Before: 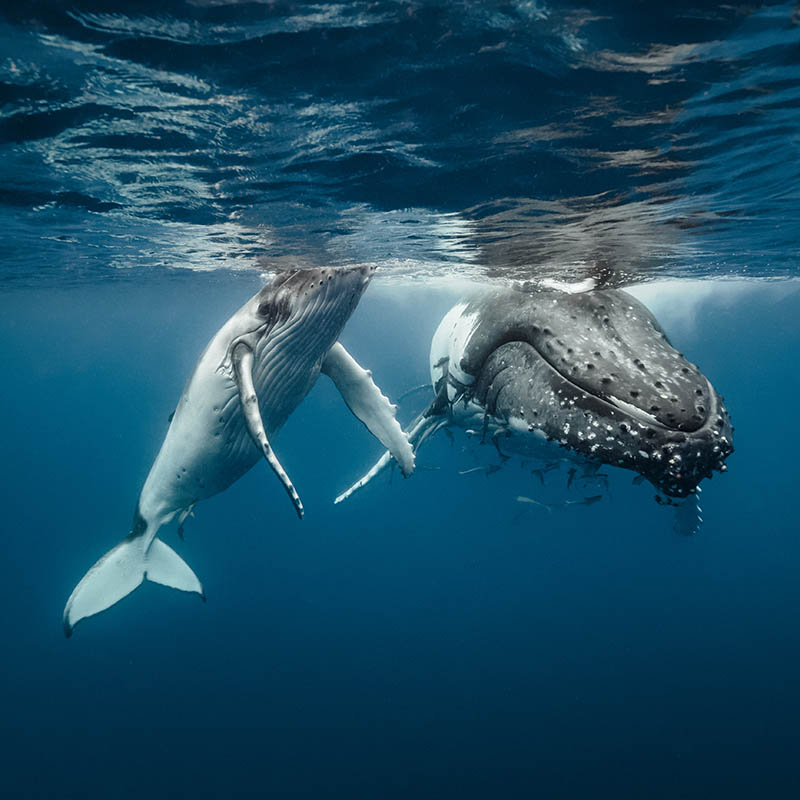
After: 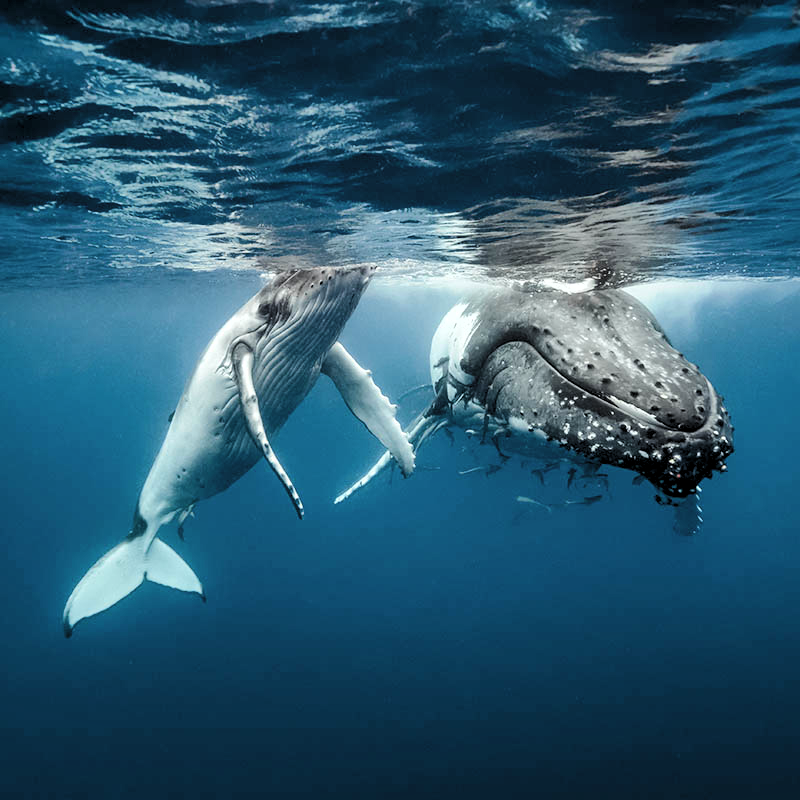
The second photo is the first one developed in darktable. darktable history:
levels: levels [0.062, 0.494, 0.925]
shadows and highlights: radius 263.47, soften with gaussian
